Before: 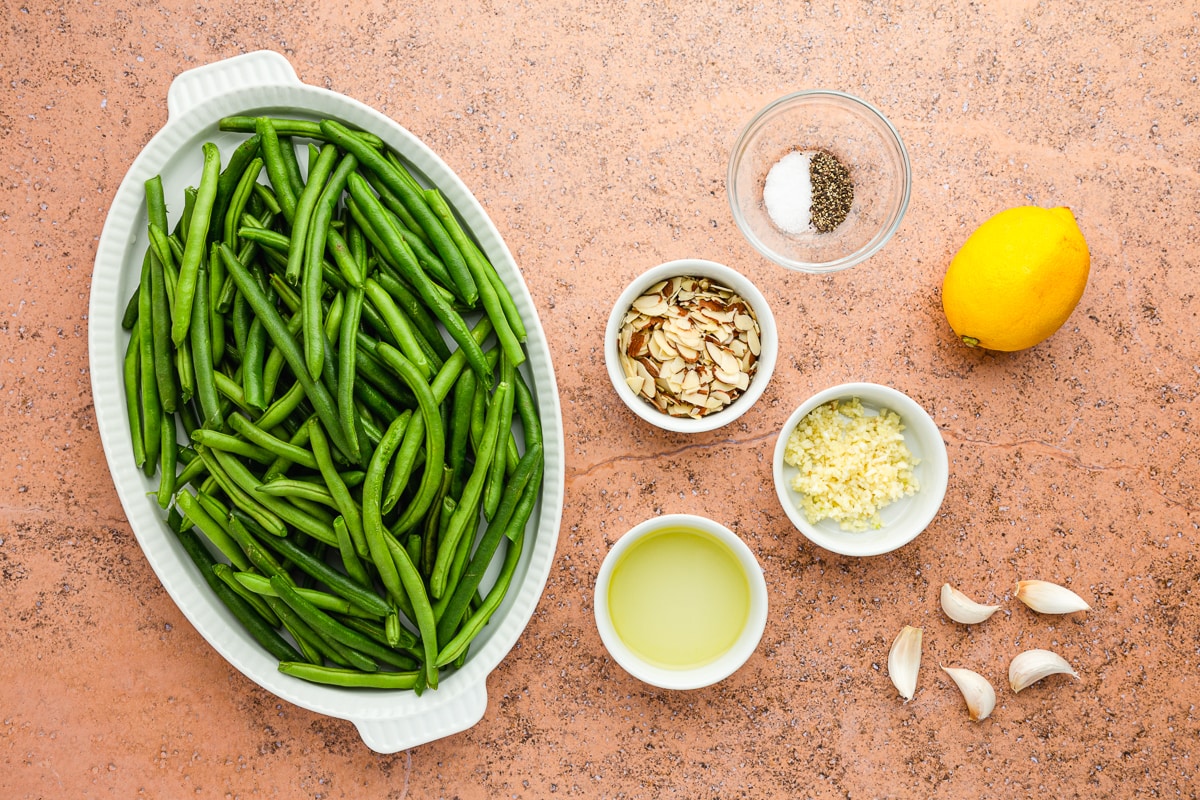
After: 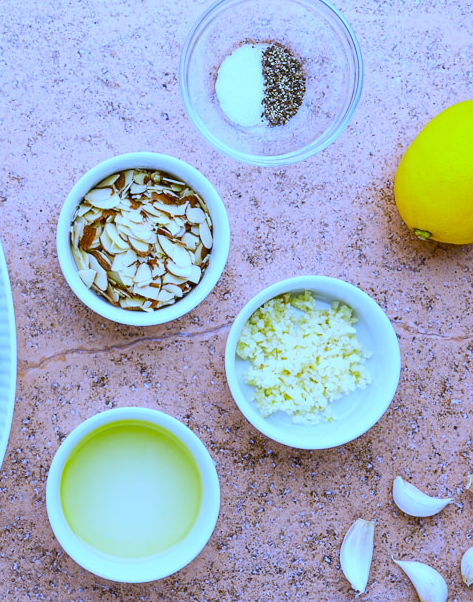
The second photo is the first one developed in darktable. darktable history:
crop: left 45.721%, top 13.393%, right 14.118%, bottom 10.01%
white balance: red 0.766, blue 1.537
contrast brightness saturation: contrast 0.04, saturation 0.16
